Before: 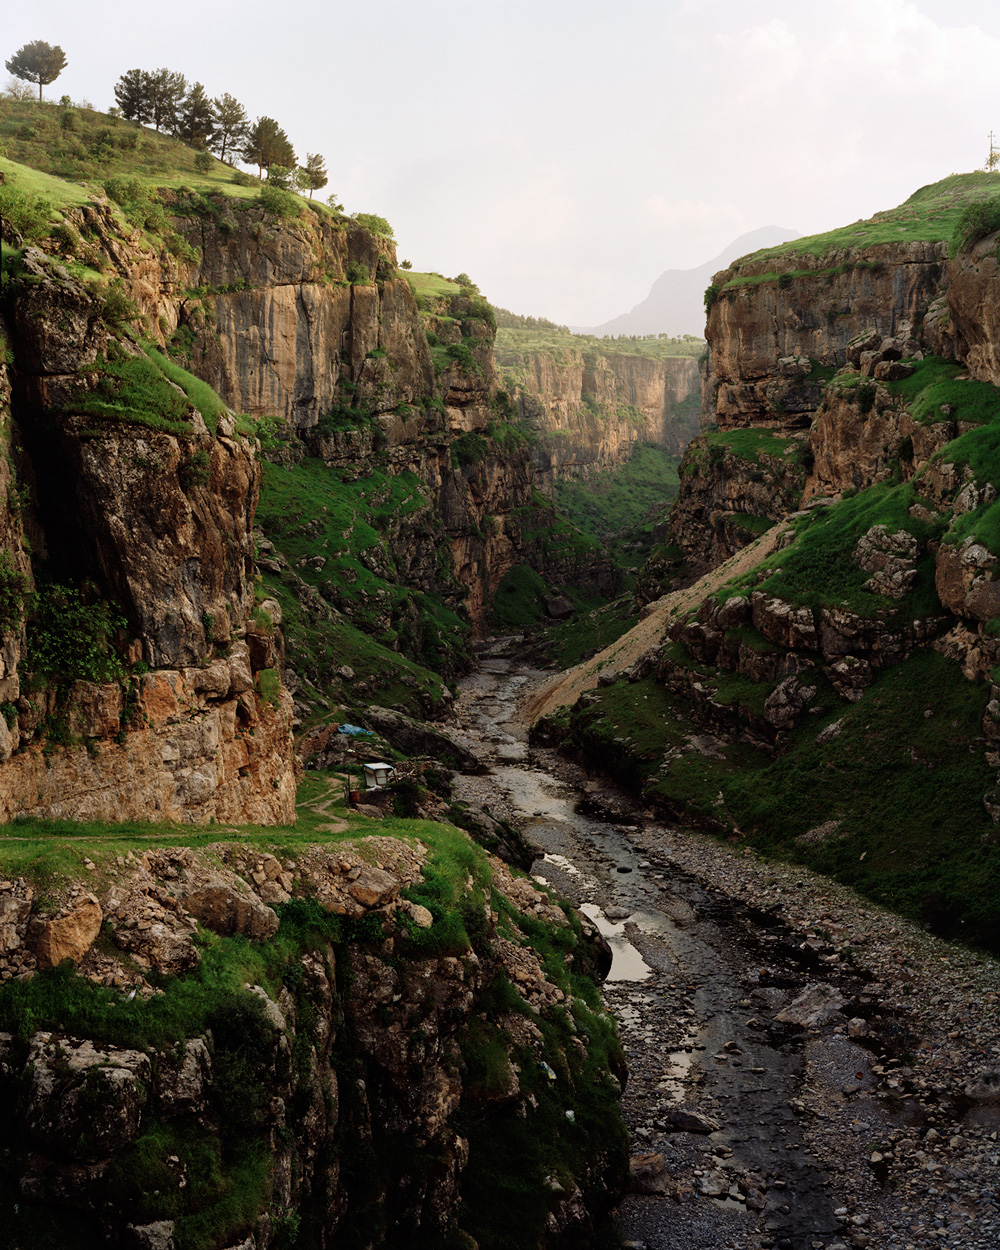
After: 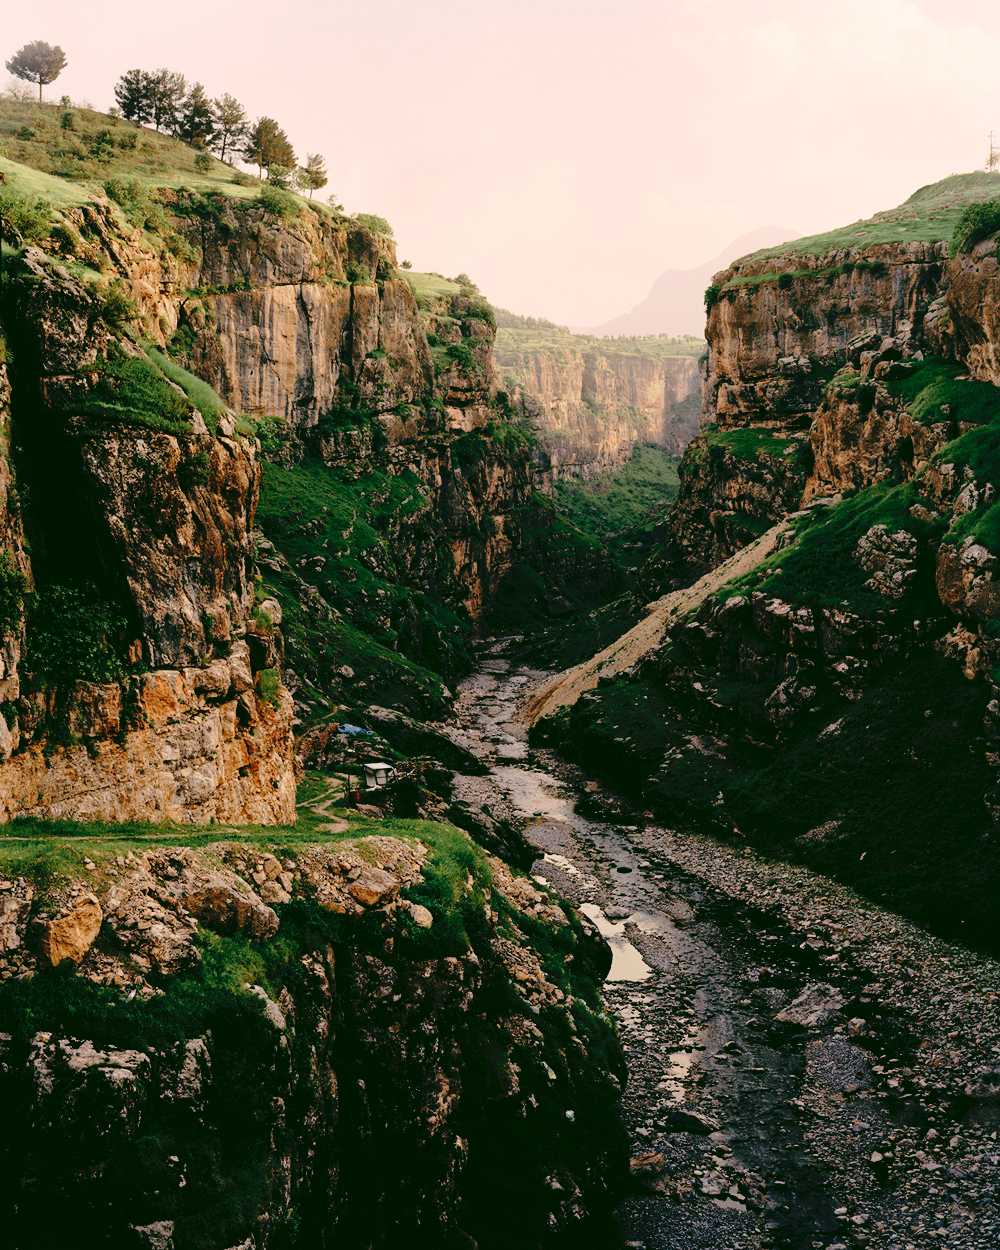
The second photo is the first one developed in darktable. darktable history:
tone curve: curves: ch0 [(0, 0) (0.003, 0.051) (0.011, 0.052) (0.025, 0.055) (0.044, 0.062) (0.069, 0.068) (0.1, 0.077) (0.136, 0.098) (0.177, 0.145) (0.224, 0.223) (0.277, 0.314) (0.335, 0.43) (0.399, 0.518) (0.468, 0.591) (0.543, 0.656) (0.623, 0.726) (0.709, 0.809) (0.801, 0.857) (0.898, 0.918) (1, 1)], preserve colors none
color look up table: target L [96.27, 96.86, 82.14, 80.29, 72.25, 62.69, 46.91, 46.24, 32.06, 29.74, 9.92, 200.92, 85.33, 83.69, 73.84, 65.59, 62.04, 55.07, 47.65, 40.62, 42.58, 30.56, 18.82, 96.33, 91.86, 78.89, 72.97, 74.25, 78.42, 82.52, 65.64, 69.36, 57.93, 33.83, 46.04, 43.65, 42.01, 41.82, 41.49, 19.78, 18.16, 2.239, 69.13, 68.54, 60.64, 48.3, 48.45, 32.27, 26.02], target a [-3.496, 3.57, -44.85, -24.84, -19.51, 3.122, -40.51, -18.29, -13.6, -17.92, -32.26, 0, 16.27, 4.579, 34.09, 33.61, 45.57, 21.66, 54.71, 41.81, 64.19, 5.454, 23.97, 12.65, 18.81, 9.92, 33.11, 25.17, 38.44, 34.02, 54.47, 47.39, 28.45, 21.92, 53.42, 33.24, 57.69, 50.84, 64.03, 20.14, 28.68, -6.558, -47.81, -18.84, -37.9, -4.709, -9.665, -0.652, -1.388], target b [49.7, 26.34, 22.22, 28.59, 8.668, 11.02, 23.45, 22.91, -3.273, 10.75, 12.21, -0.001, 37.8, 67.35, 20.26, 66.56, 36.99, 38.59, 26.68, 38.34, 45.22, 10.66, 31.84, 7.199, 5.656, 13.55, -15.82, 8.25, 6.208, -2.861, 5.519, -20.92, -11.66, -56.5, -52.05, 2.746, 2.661, -27.76, -41.47, -28.27, -38.63, 3.137, -3.052, -31.78, -35.47, -46.55, -17.31, -39.48, -12.35], num patches 49
